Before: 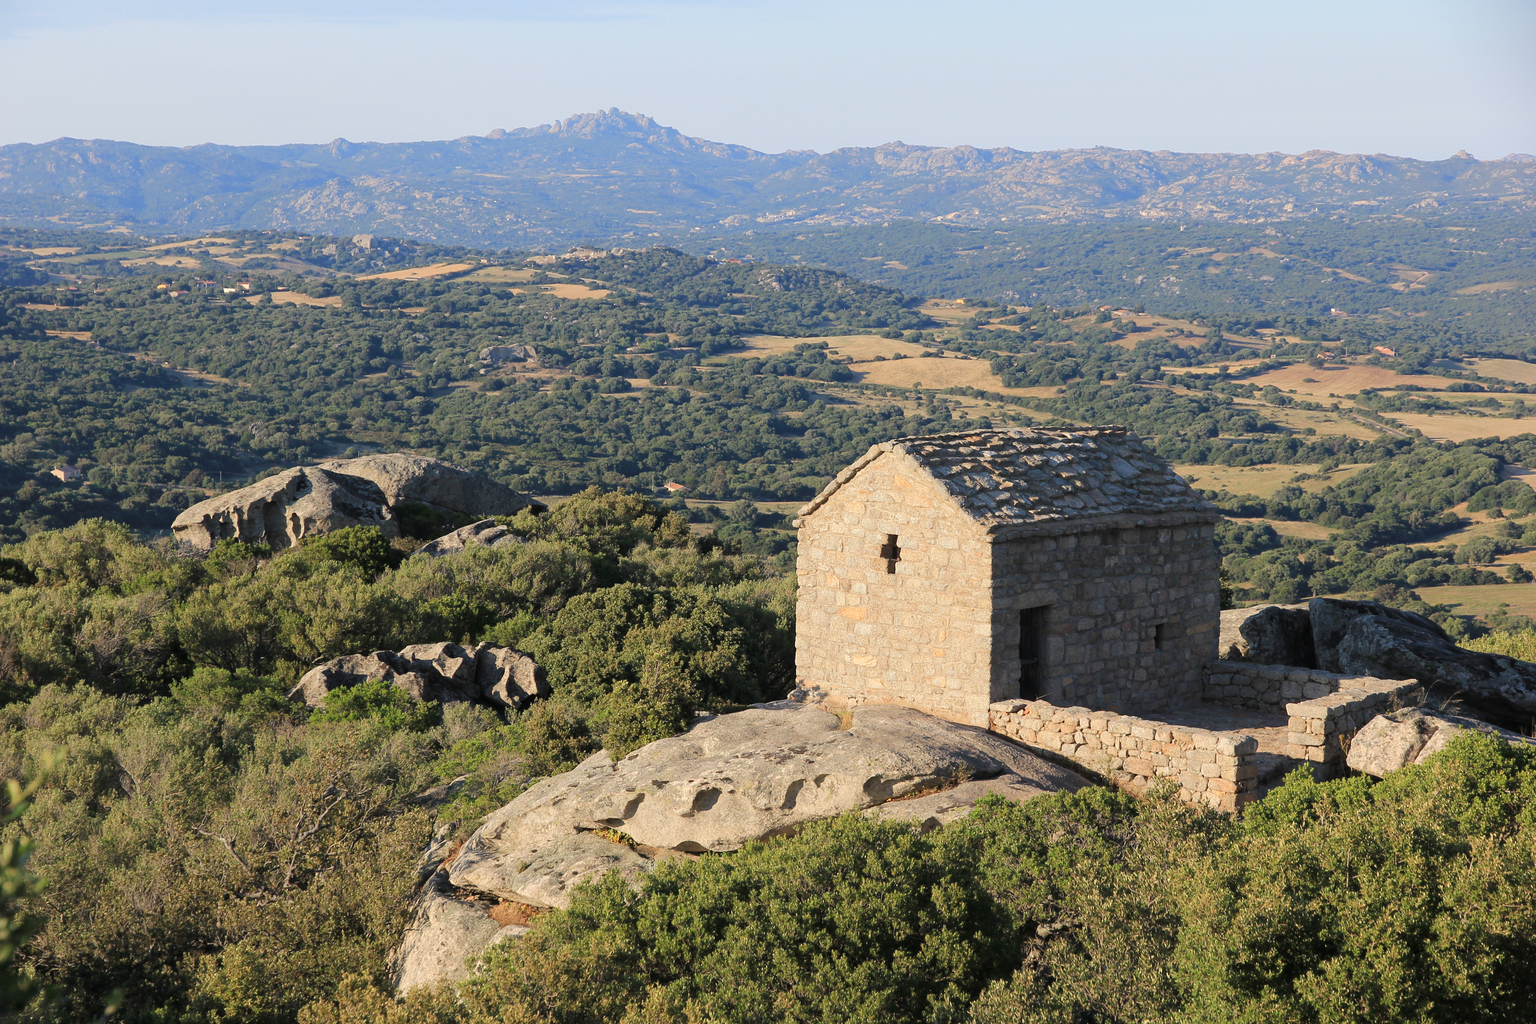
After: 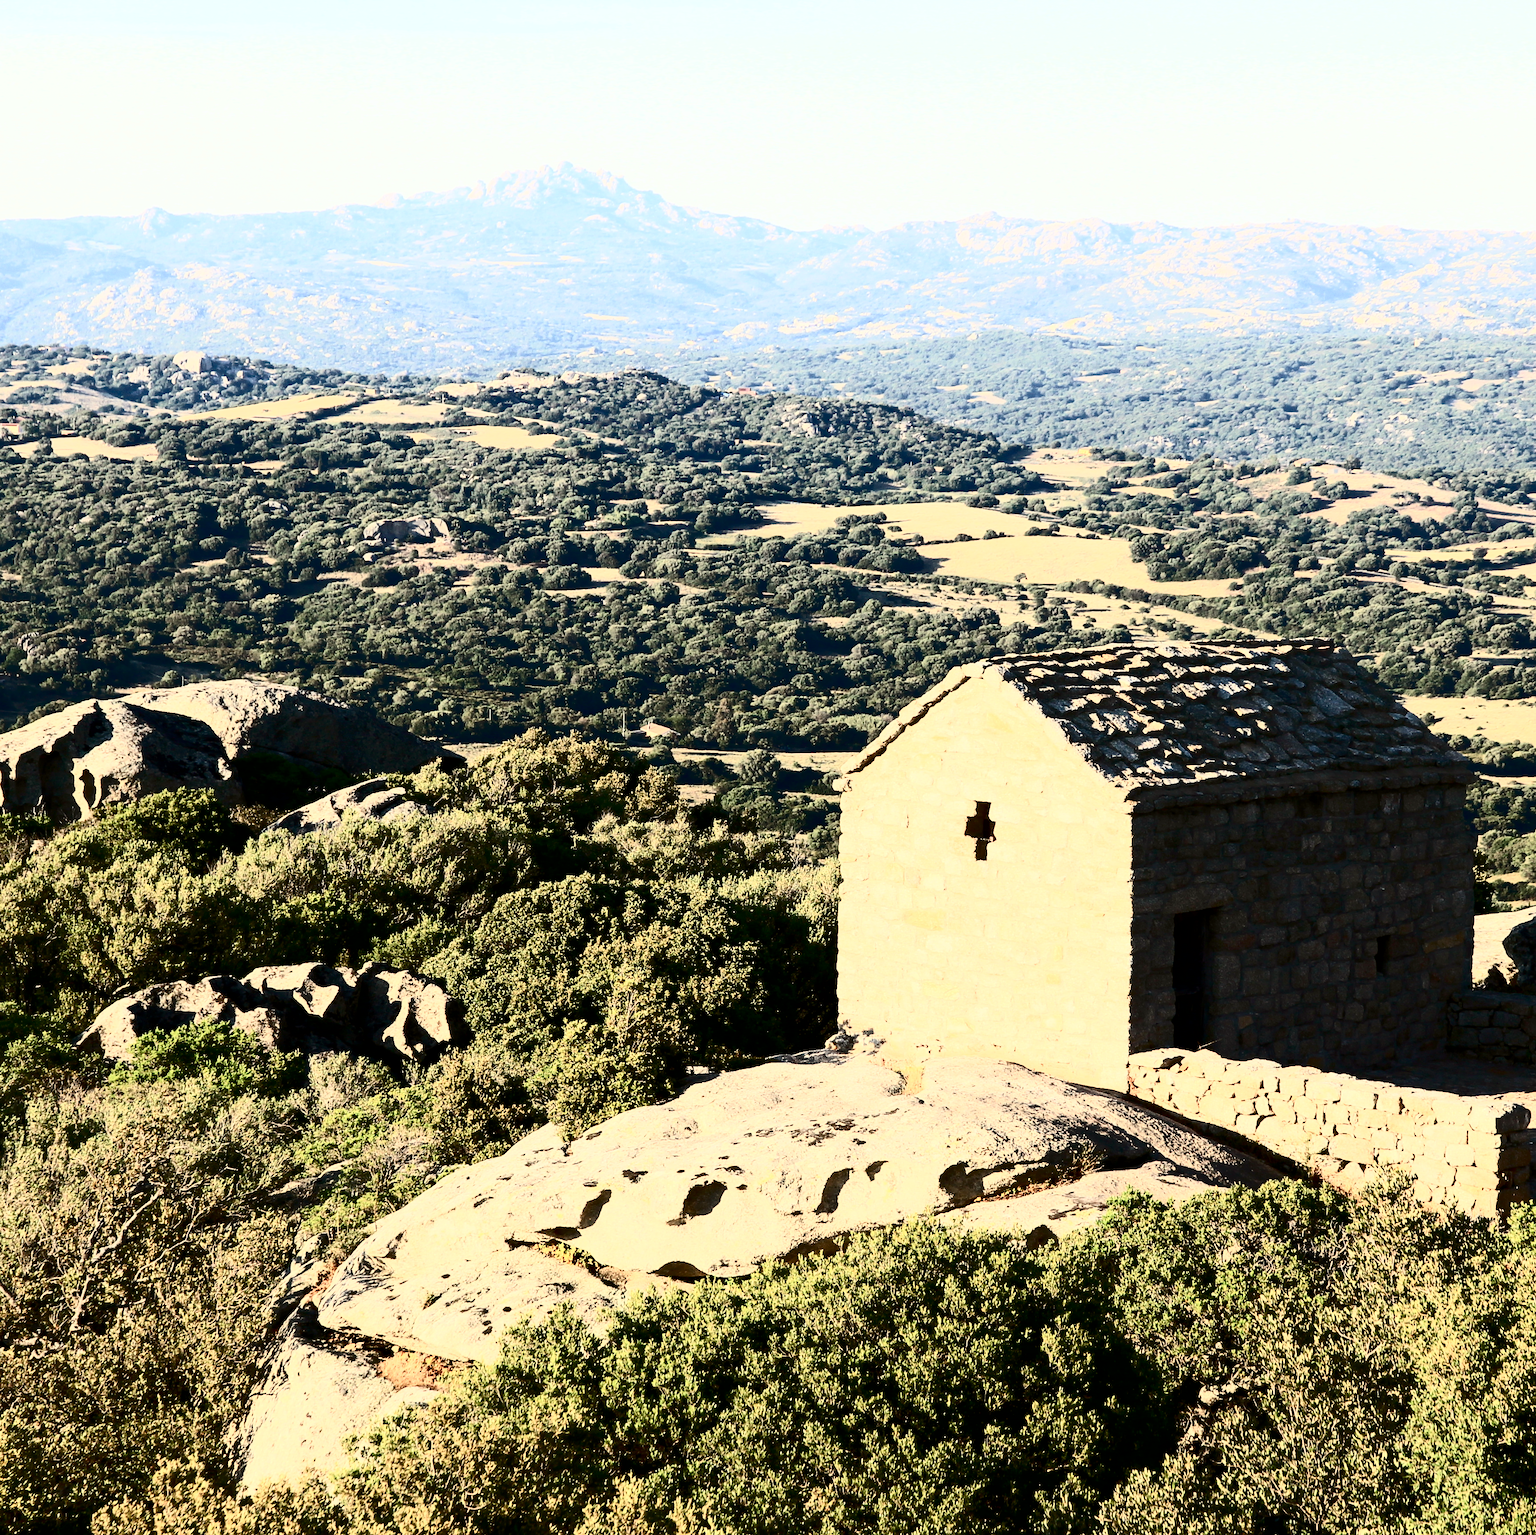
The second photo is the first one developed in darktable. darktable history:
exposure: black level correction 0.009, exposure 0.119 EV, compensate highlight preservation false
crop and rotate: left 15.446%, right 17.836%
contrast brightness saturation: contrast 0.93, brightness 0.2
white balance: red 1.029, blue 0.92
